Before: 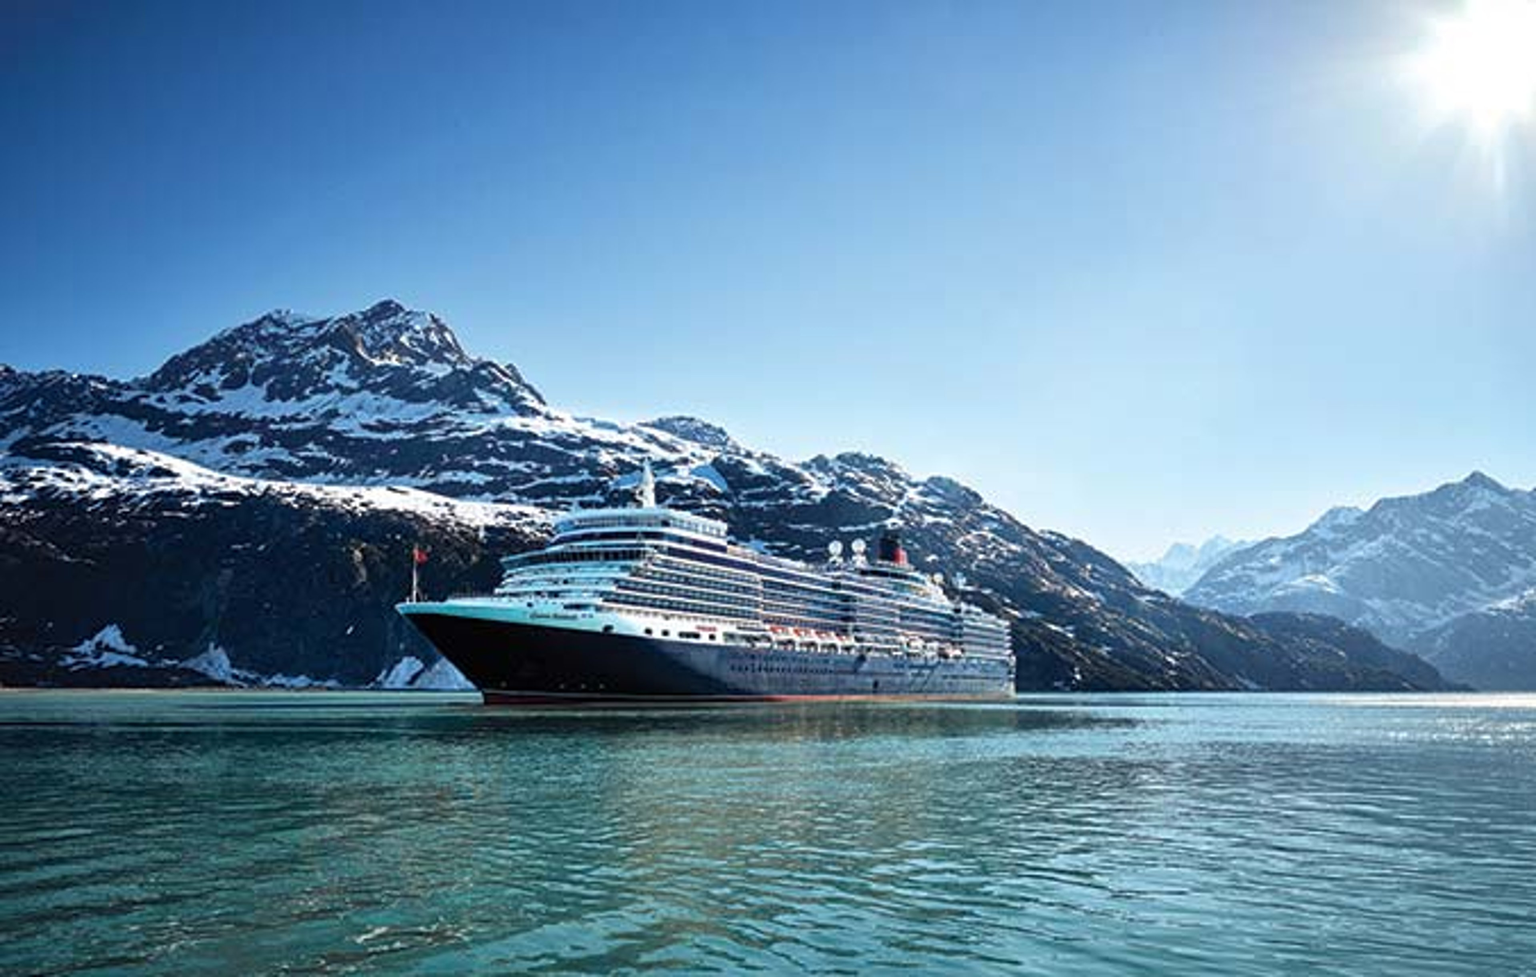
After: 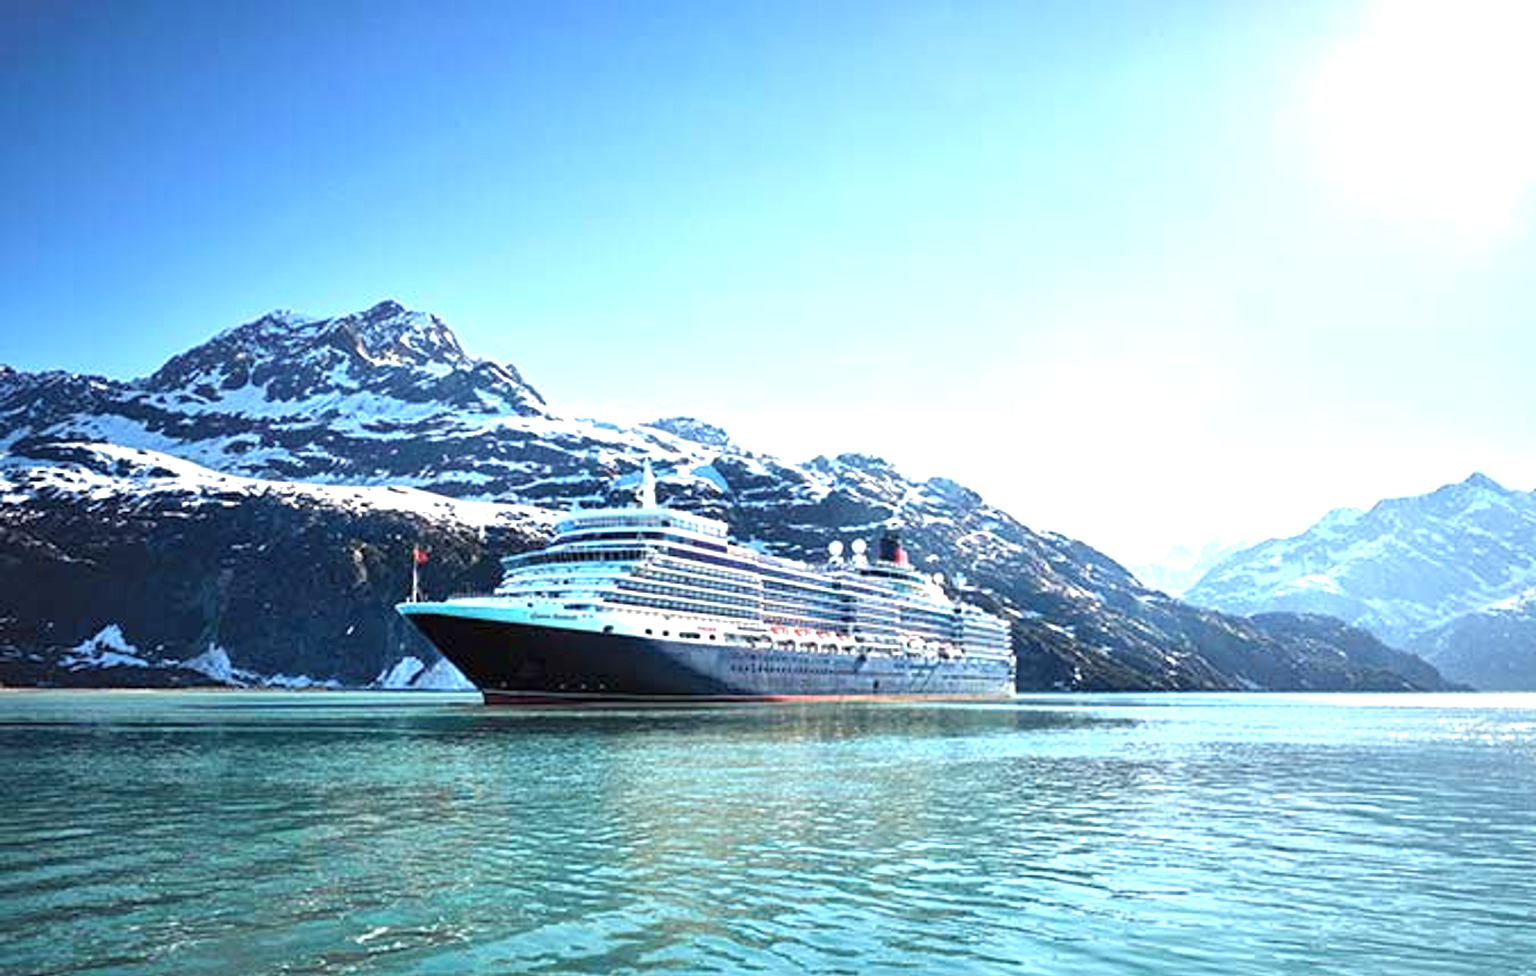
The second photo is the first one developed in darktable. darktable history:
contrast brightness saturation: contrast 0.051, brightness 0.068, saturation 0.007
exposure: exposure 1 EV, compensate exposure bias true, compensate highlight preservation false
